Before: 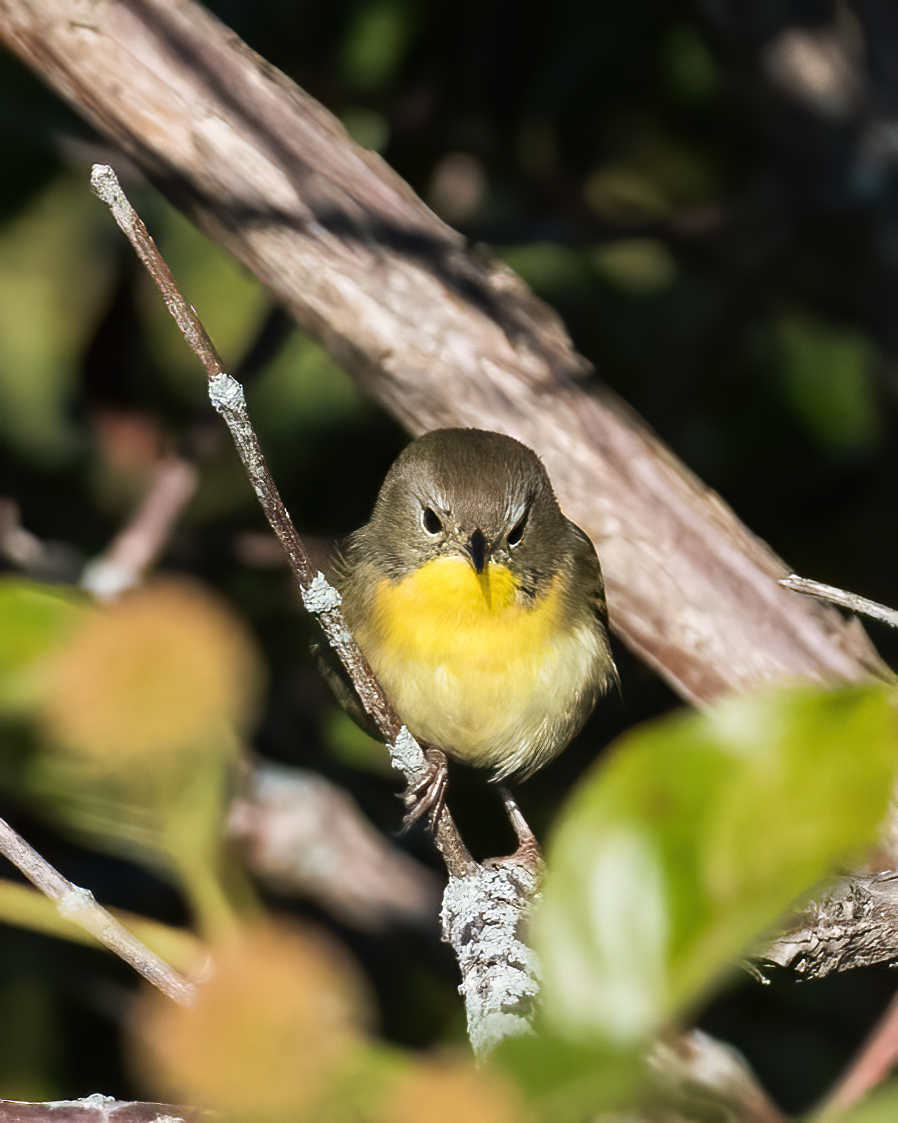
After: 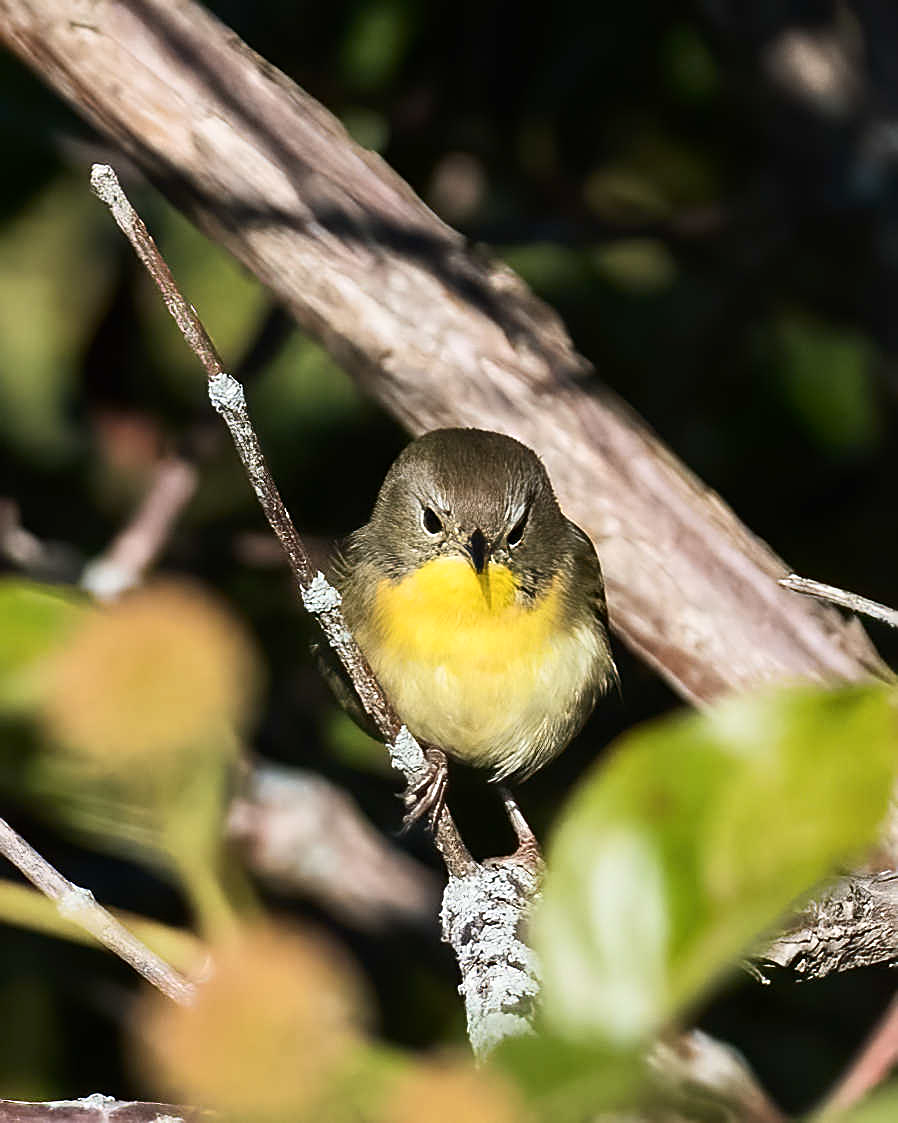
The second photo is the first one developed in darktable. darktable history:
sharpen: on, module defaults
contrast brightness saturation: contrast 0.142
